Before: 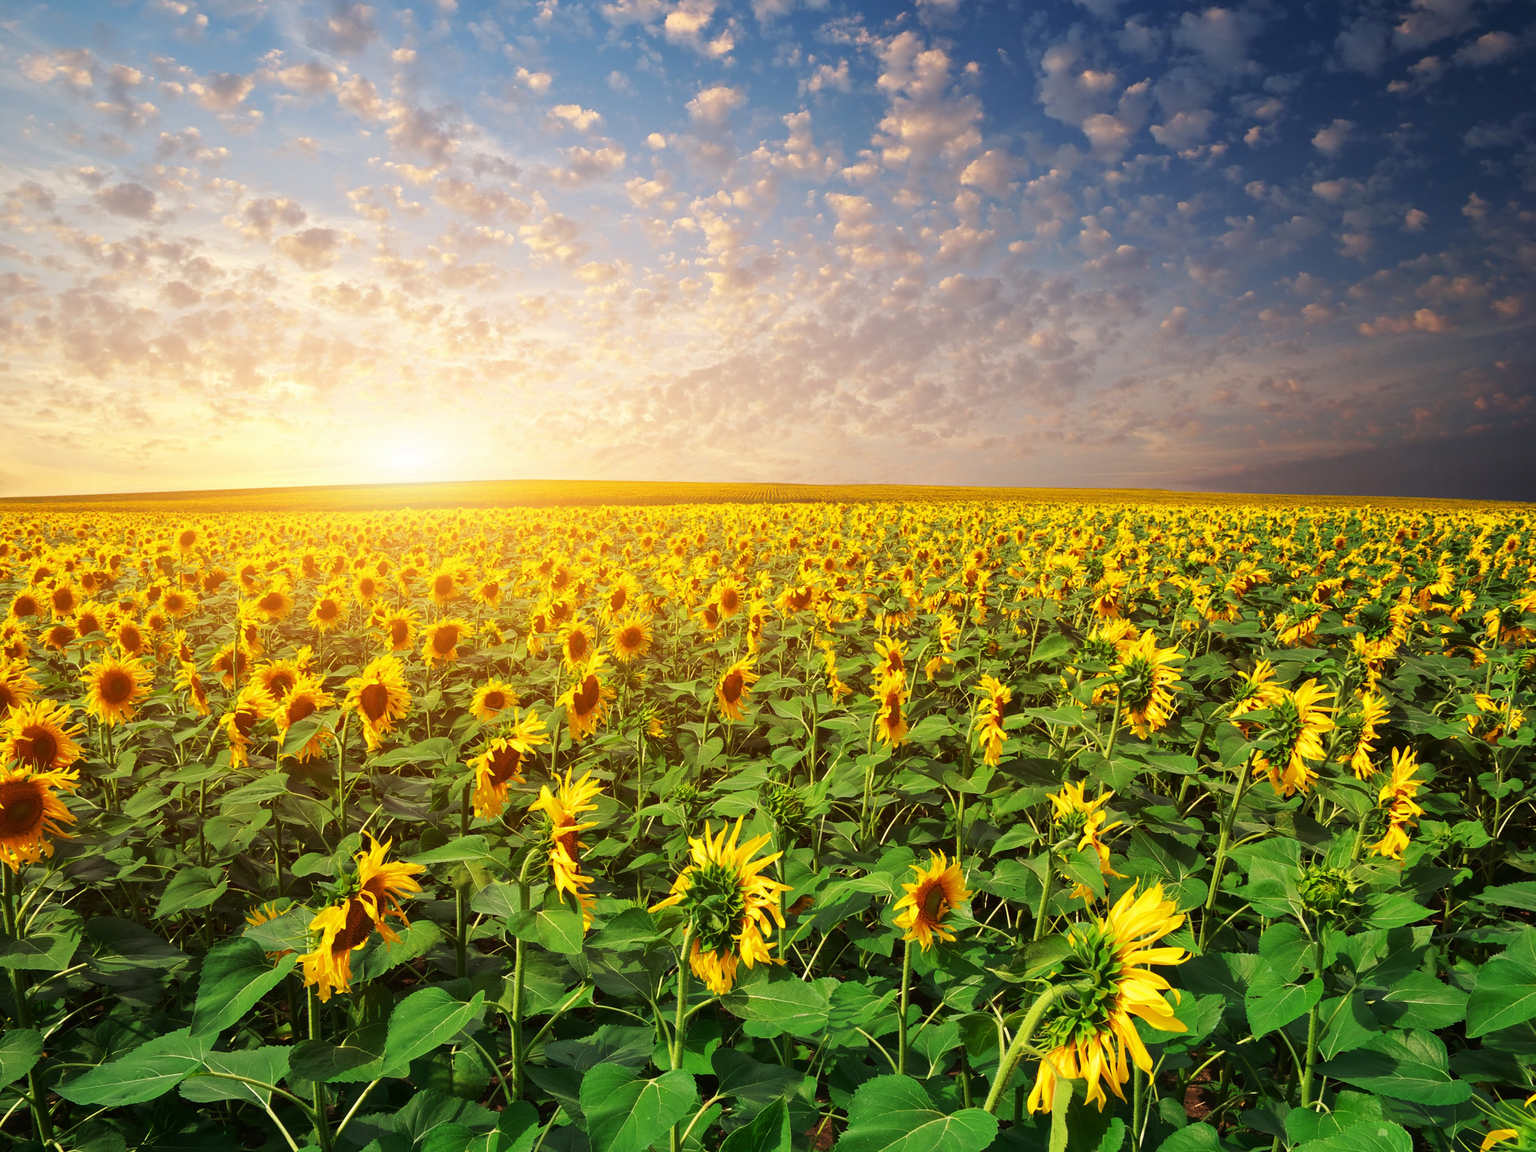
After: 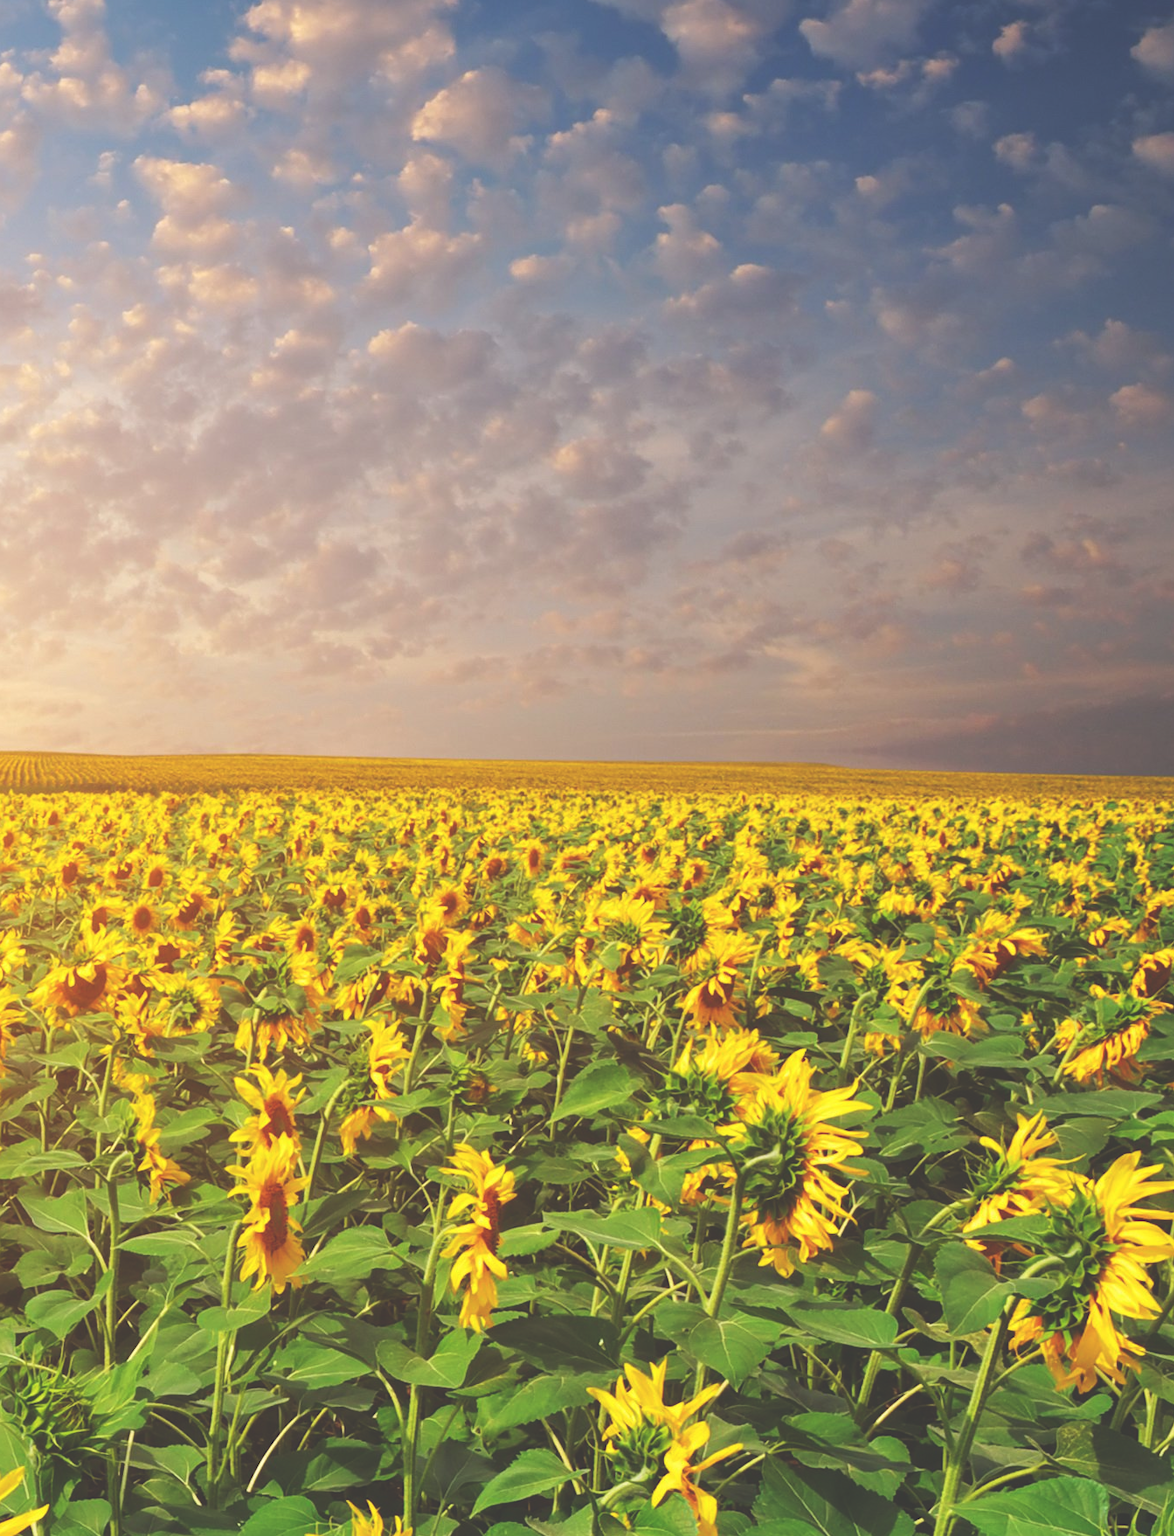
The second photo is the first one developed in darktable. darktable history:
exposure: black level correction -0.04, exposure 0.064 EV, compensate highlight preservation false
contrast brightness saturation: contrast -0.015, brightness -0.015, saturation 0.044
crop and rotate: left 49.471%, top 10.111%, right 13.173%, bottom 24.768%
